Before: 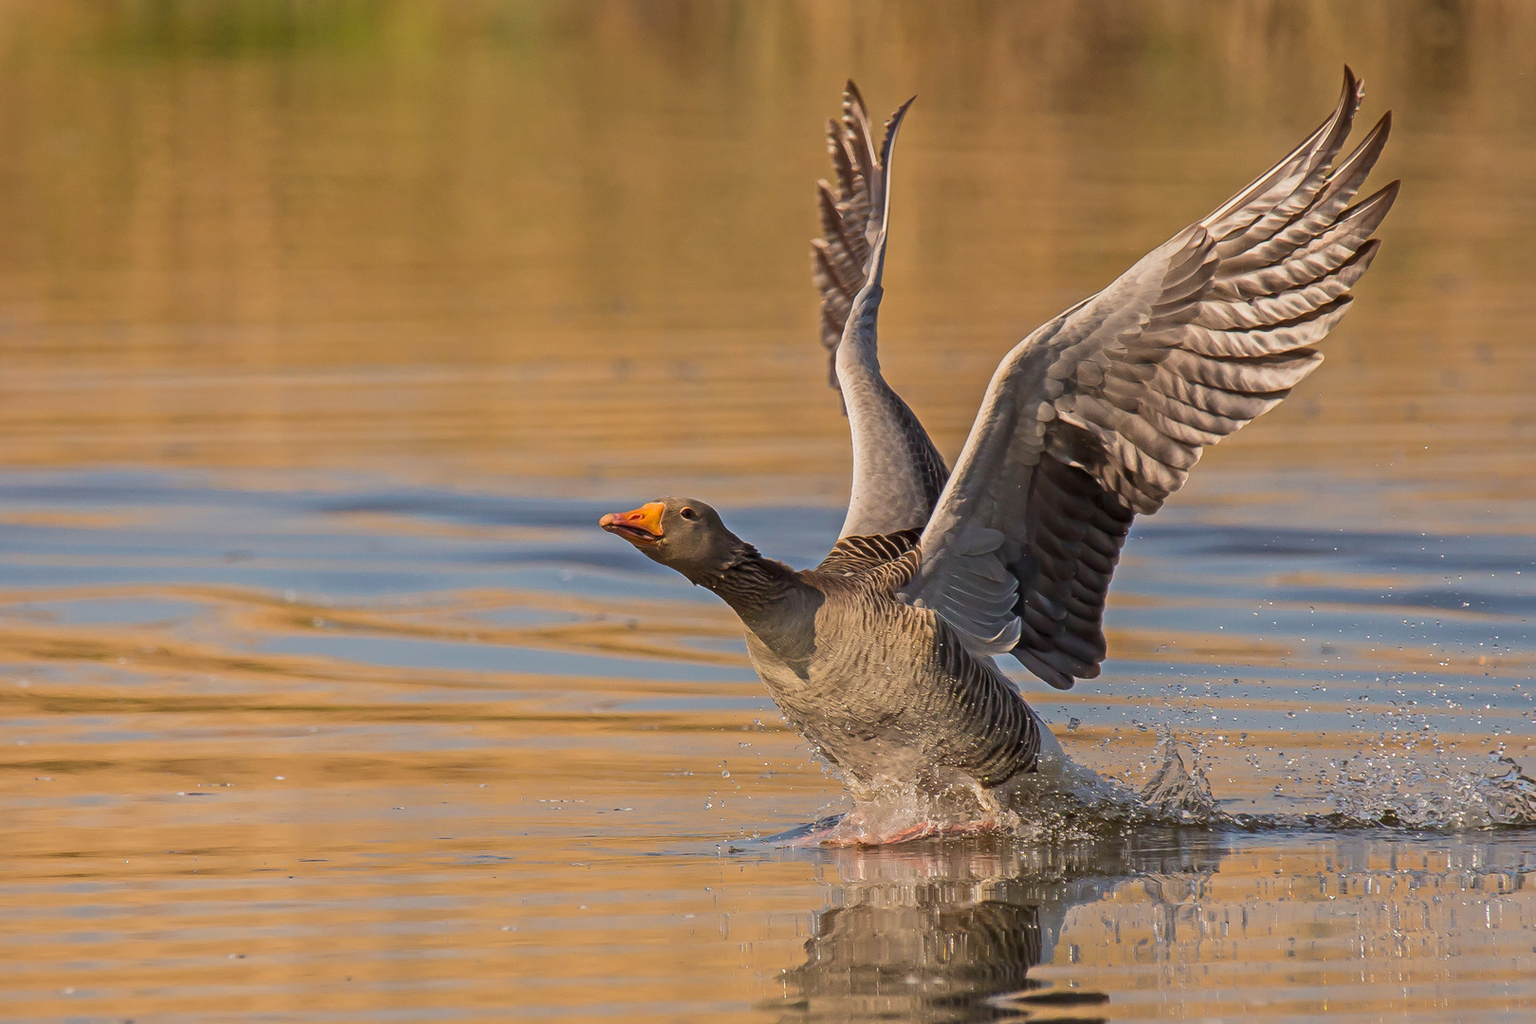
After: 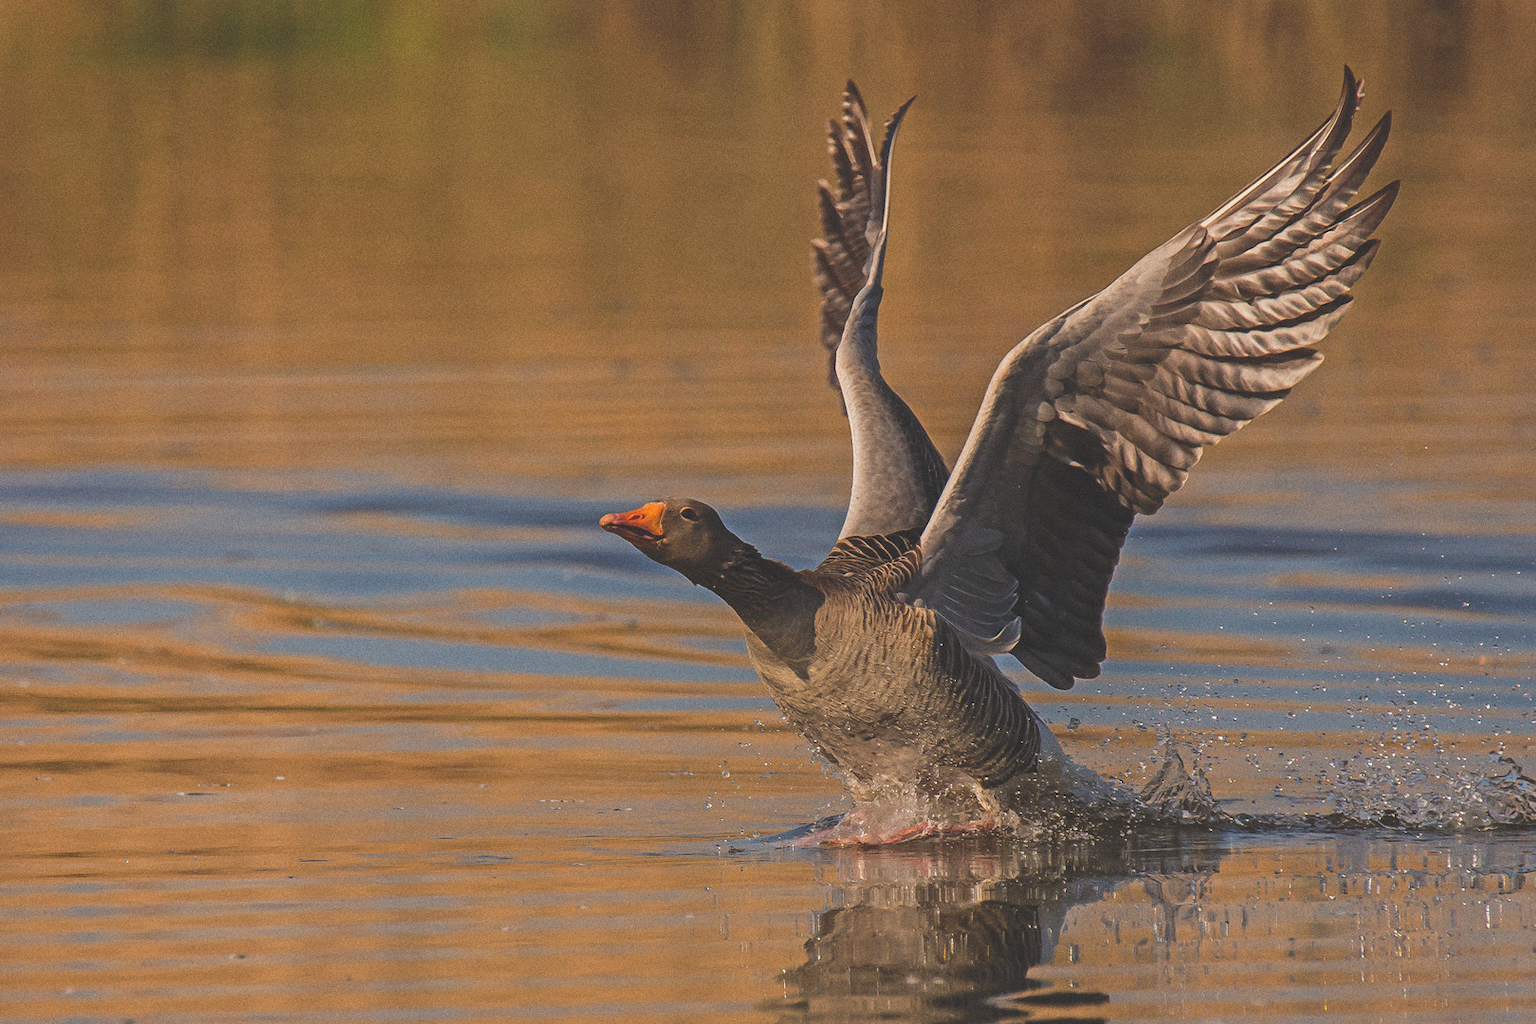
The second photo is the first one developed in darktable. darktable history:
grain: coarseness 0.47 ISO
rgb curve: curves: ch0 [(0, 0.186) (0.314, 0.284) (0.775, 0.708) (1, 1)], compensate middle gray true, preserve colors none
